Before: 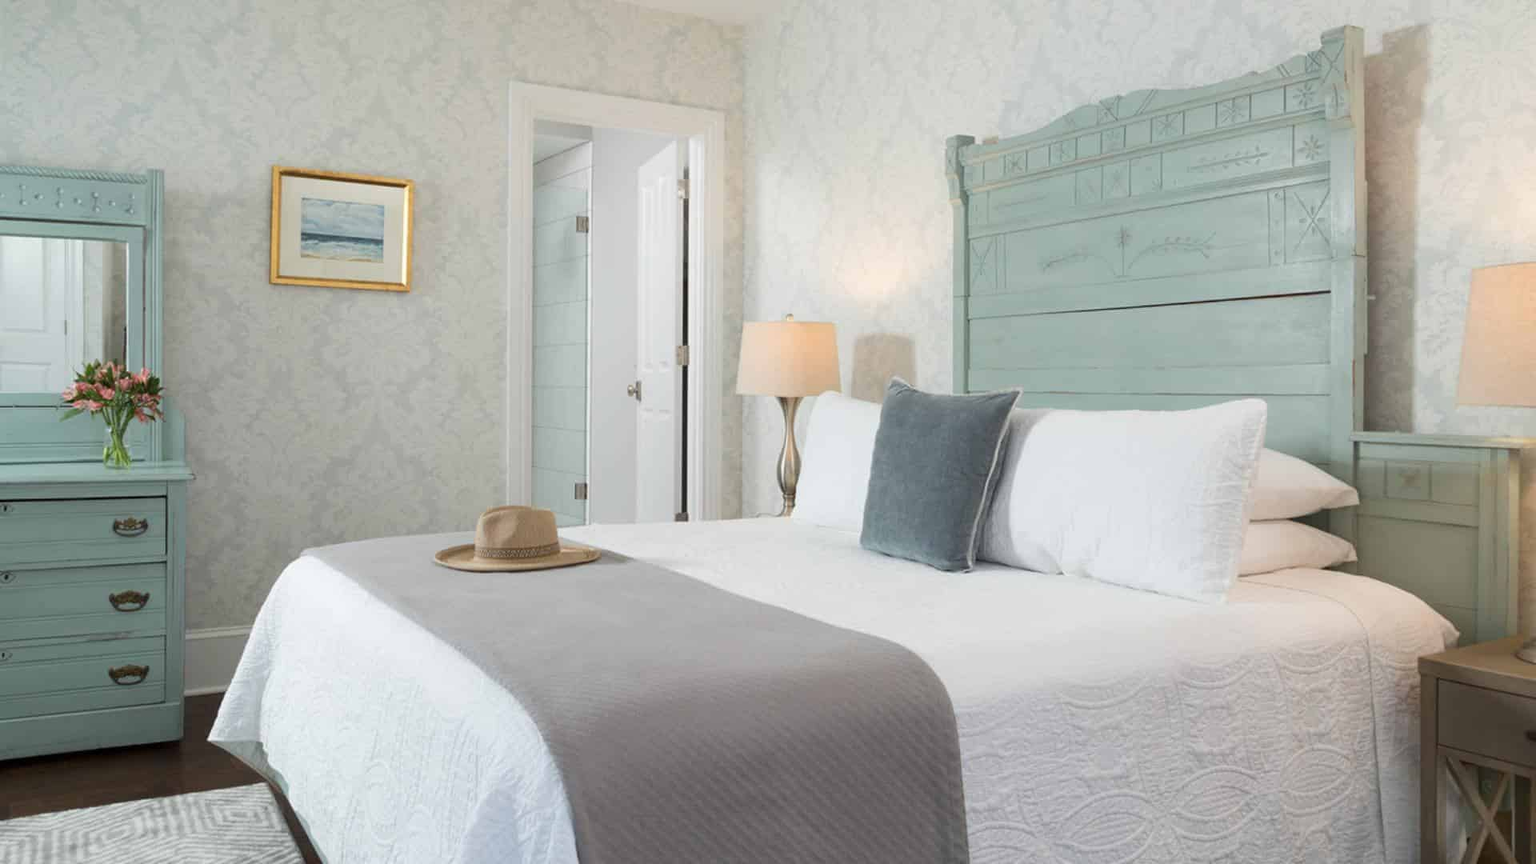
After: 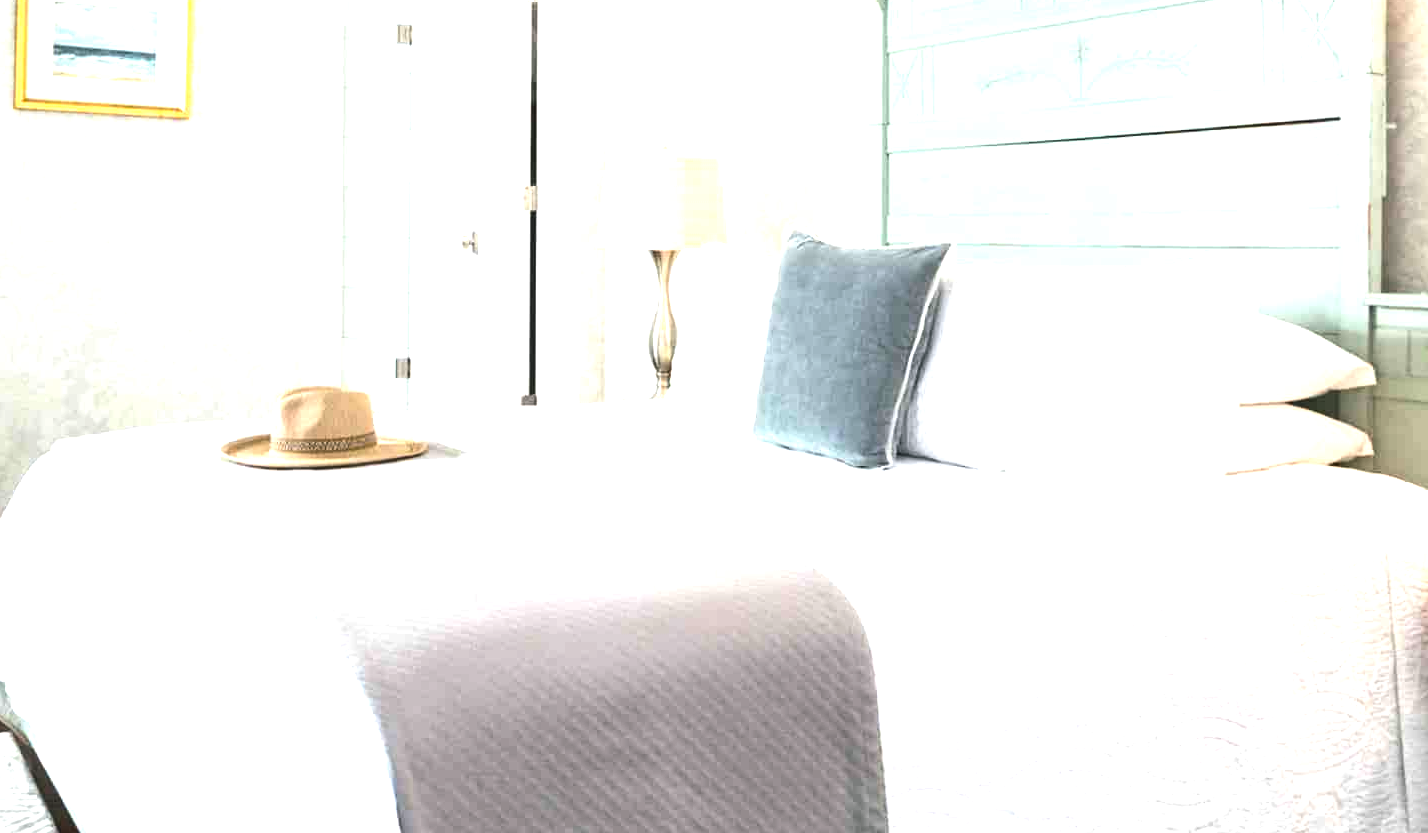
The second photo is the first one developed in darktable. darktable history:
tone equalizer: -8 EV -1.1 EV, -7 EV -0.99 EV, -6 EV -0.891 EV, -5 EV -0.554 EV, -3 EV 0.576 EV, -2 EV 0.871 EV, -1 EV 0.994 EV, +0 EV 1.07 EV, edges refinement/feathering 500, mask exposure compensation -1.57 EV, preserve details no
exposure: black level correction 0, exposure 0.703 EV, compensate highlight preservation false
crop: left 16.859%, top 22.796%, right 8.765%
color balance rgb: shadows lift › chroma 2.025%, shadows lift › hue 135.43°, perceptual saturation grading › global saturation 19.811%
